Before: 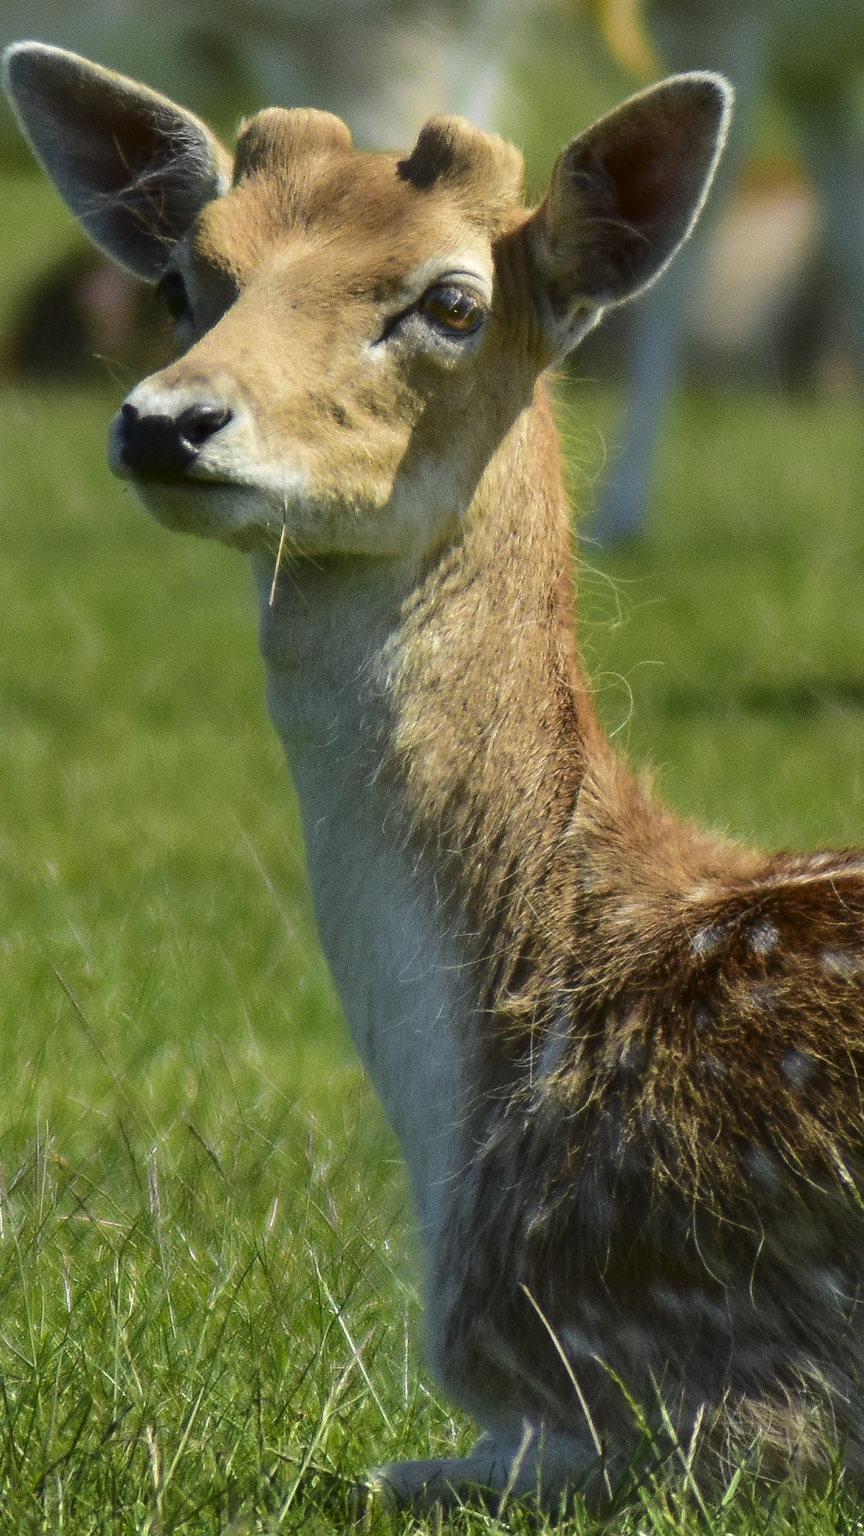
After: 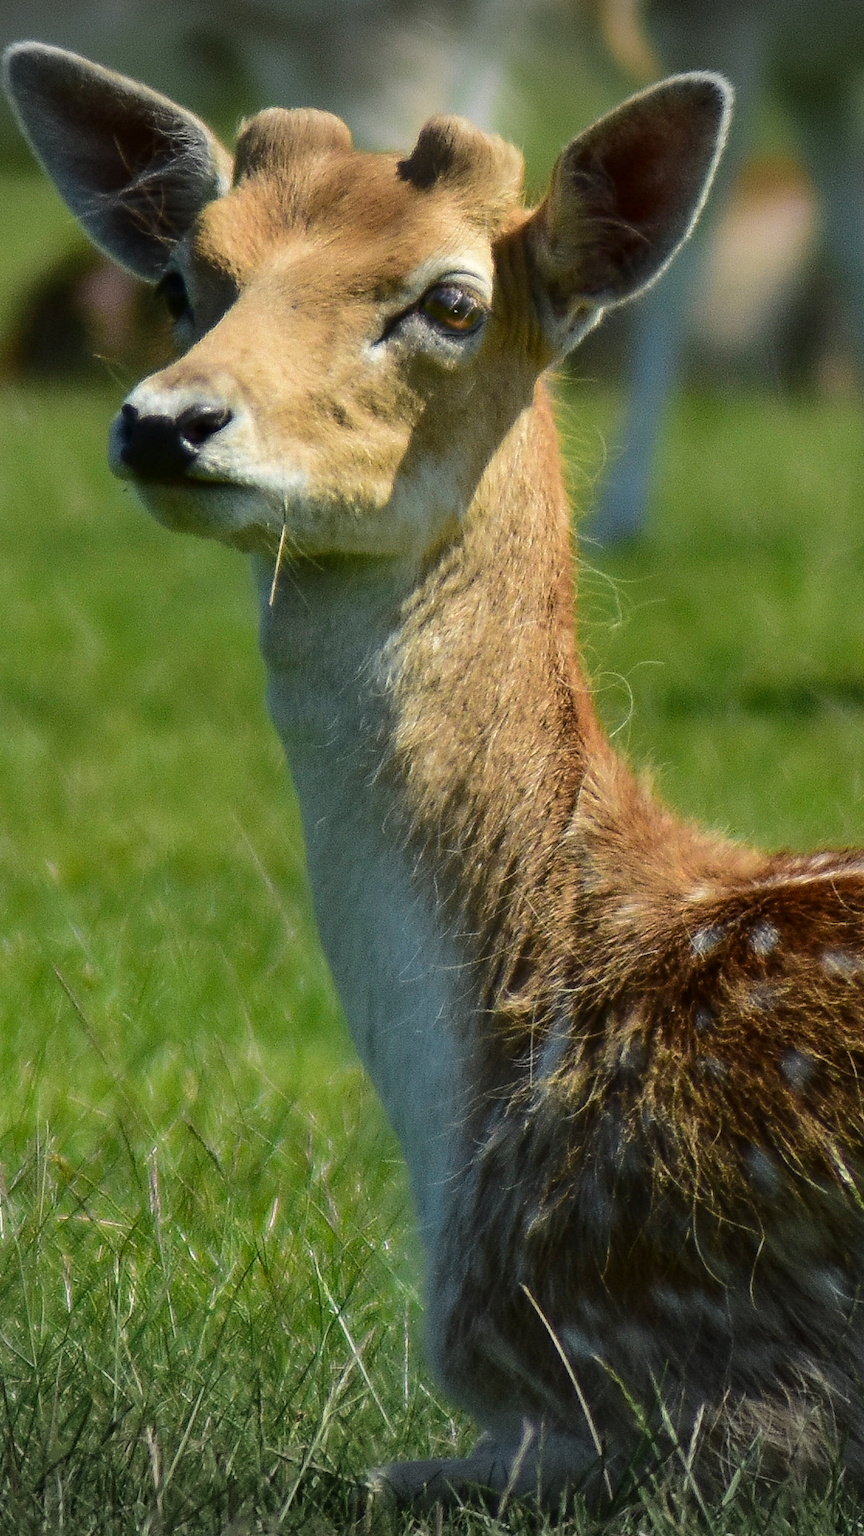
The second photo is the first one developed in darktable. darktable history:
vignetting: fall-off start 100.54%, center (-0.033, -0.047), width/height ratio 1.304
